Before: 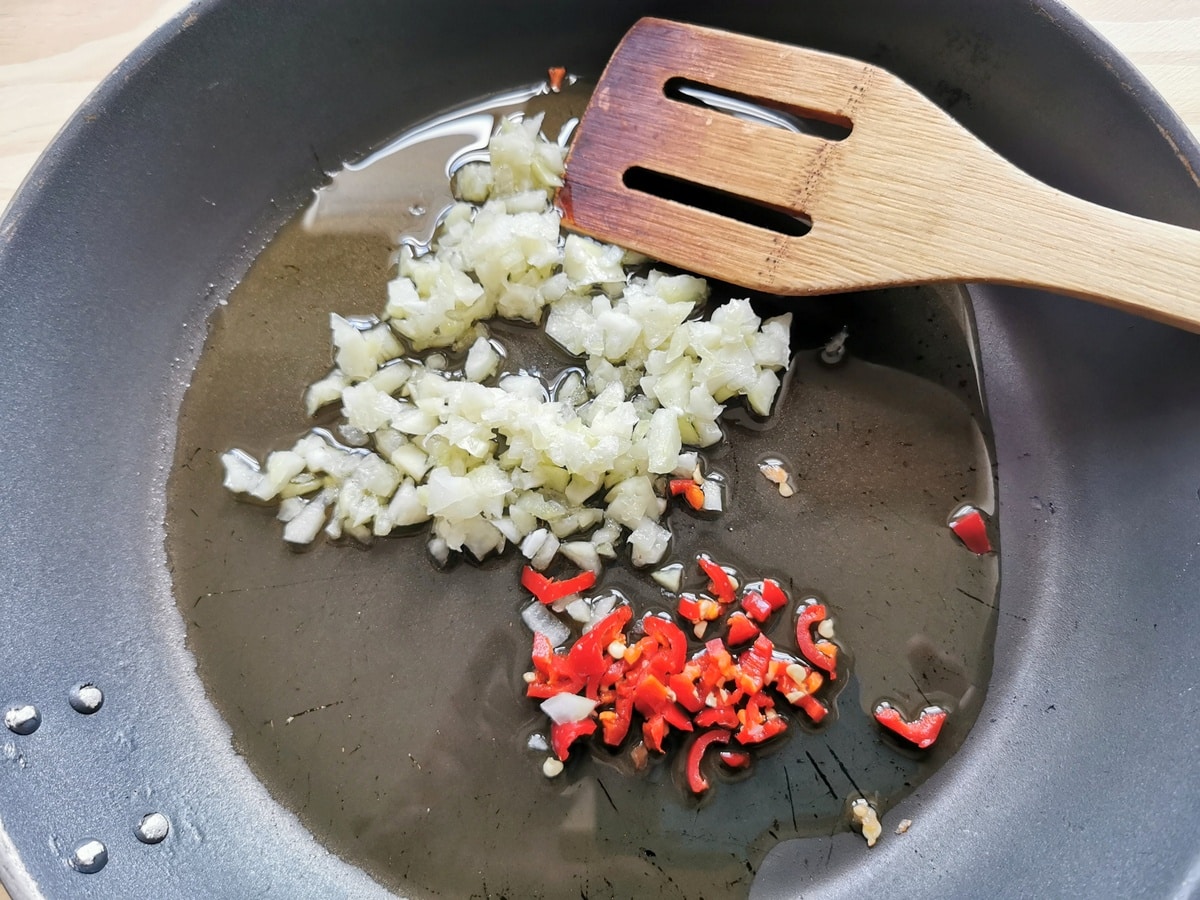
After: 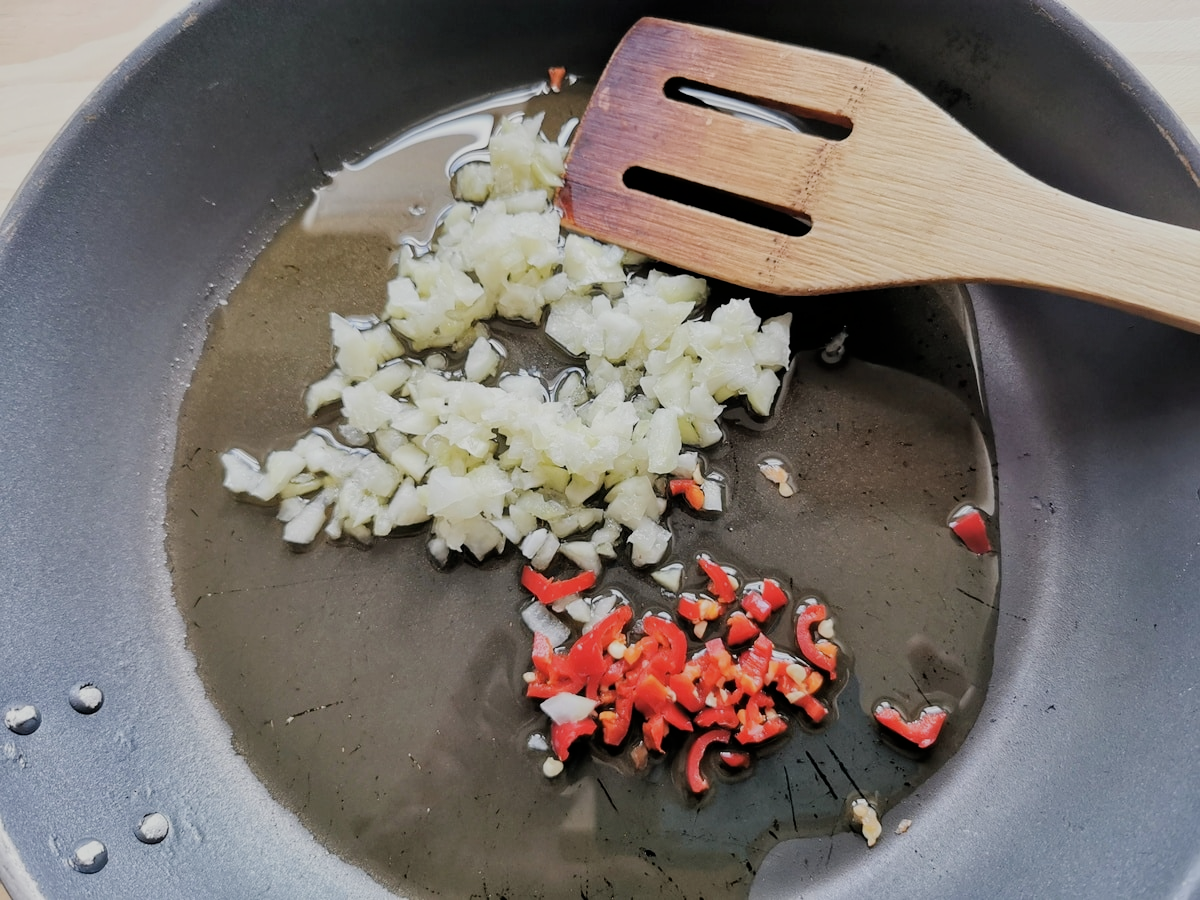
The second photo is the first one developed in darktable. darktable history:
contrast brightness saturation: saturation -0.064
filmic rgb: black relative exposure -7.65 EV, white relative exposure 4.56 EV, hardness 3.61
exposure: exposure -0.012 EV, compensate highlight preservation false
tone equalizer: edges refinement/feathering 500, mask exposure compensation -1.57 EV, preserve details no
